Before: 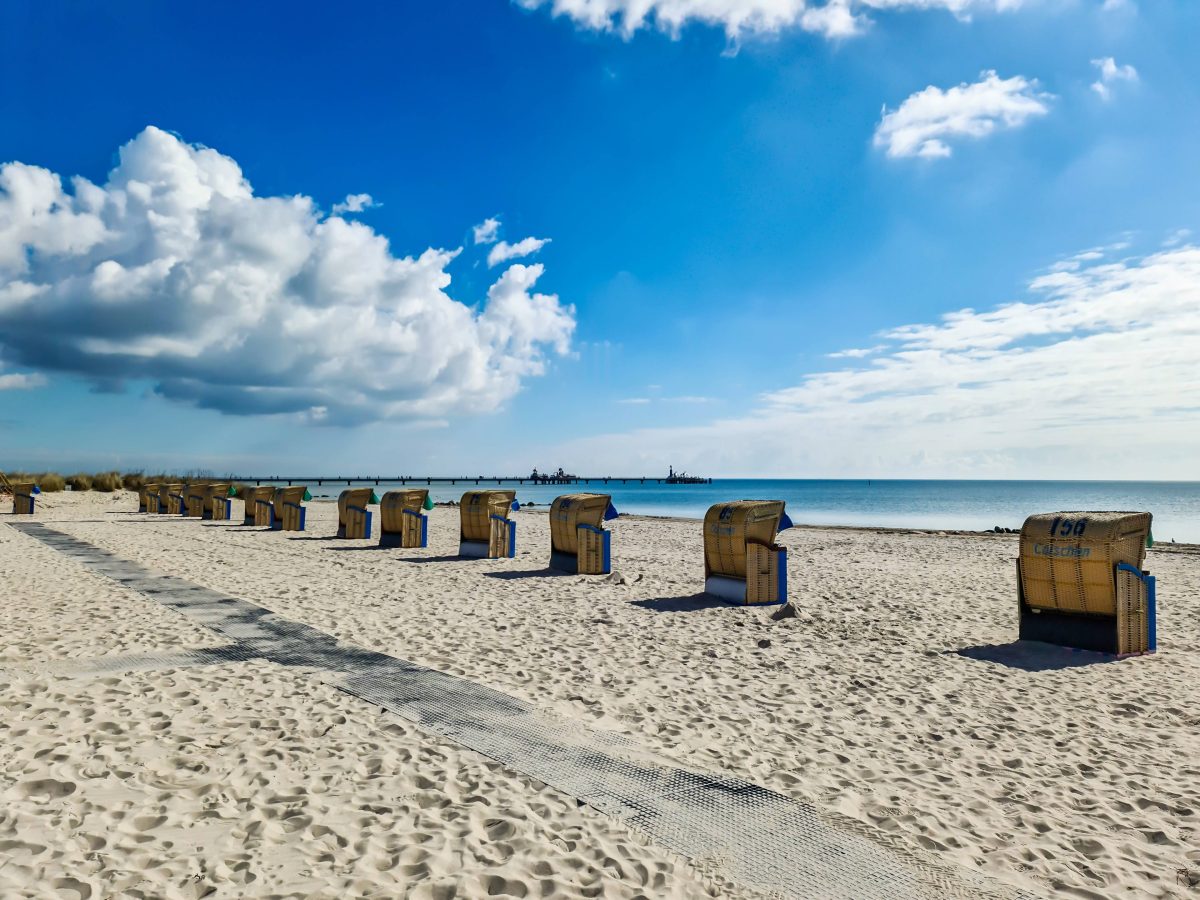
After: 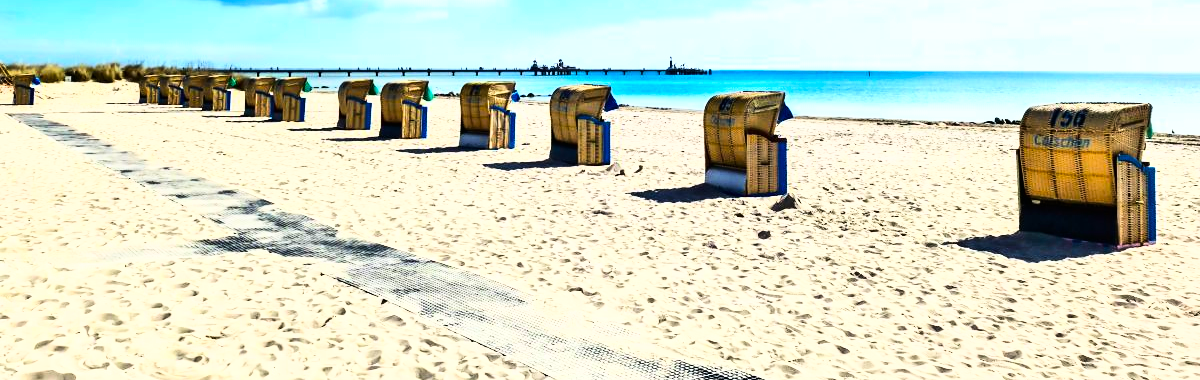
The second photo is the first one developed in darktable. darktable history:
crop: top 45.536%, bottom 12.149%
base curve: curves: ch0 [(0, 0) (0.007, 0.004) (0.027, 0.03) (0.046, 0.07) (0.207, 0.54) (0.442, 0.872) (0.673, 0.972) (1, 1)]
contrast brightness saturation: contrast 0.07, brightness -0.129, saturation 0.065
color balance rgb: global offset › luminance 0.246%, perceptual saturation grading › global saturation 0.921%, perceptual brilliance grading › global brilliance 17.407%, global vibrance 20%
